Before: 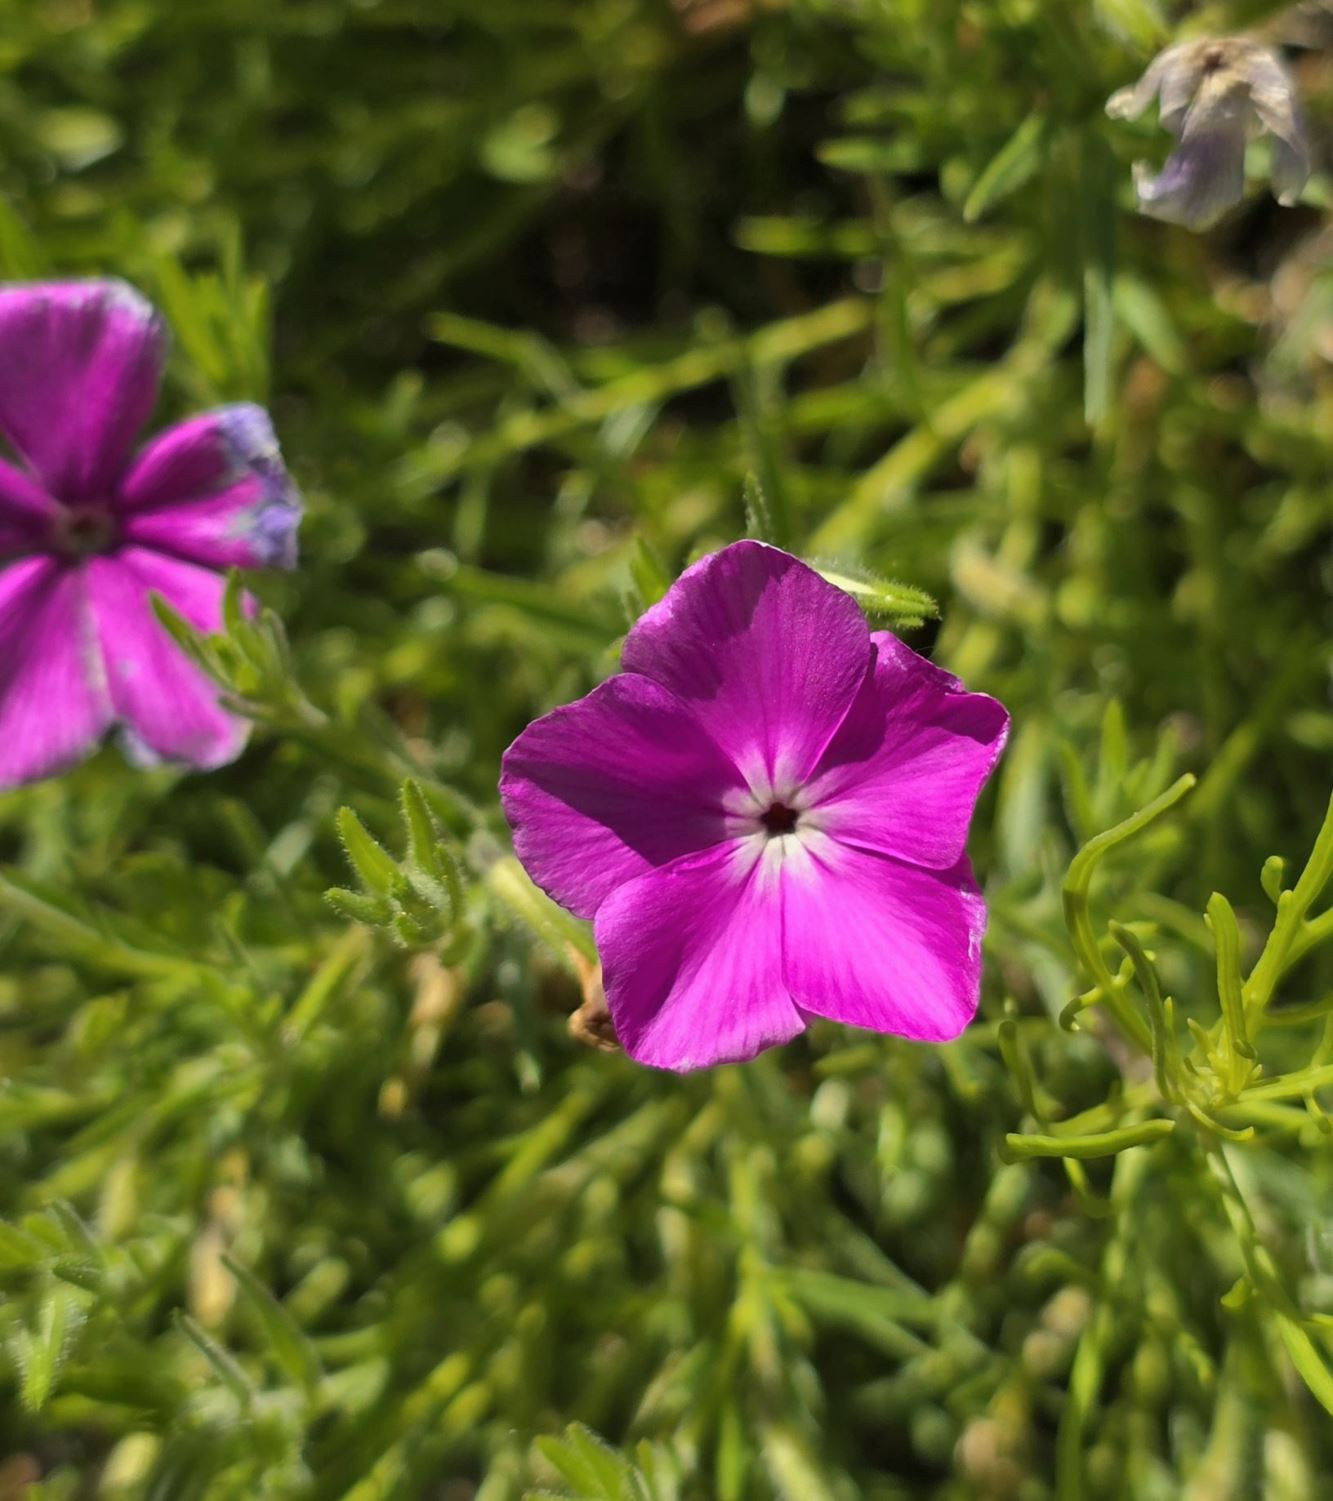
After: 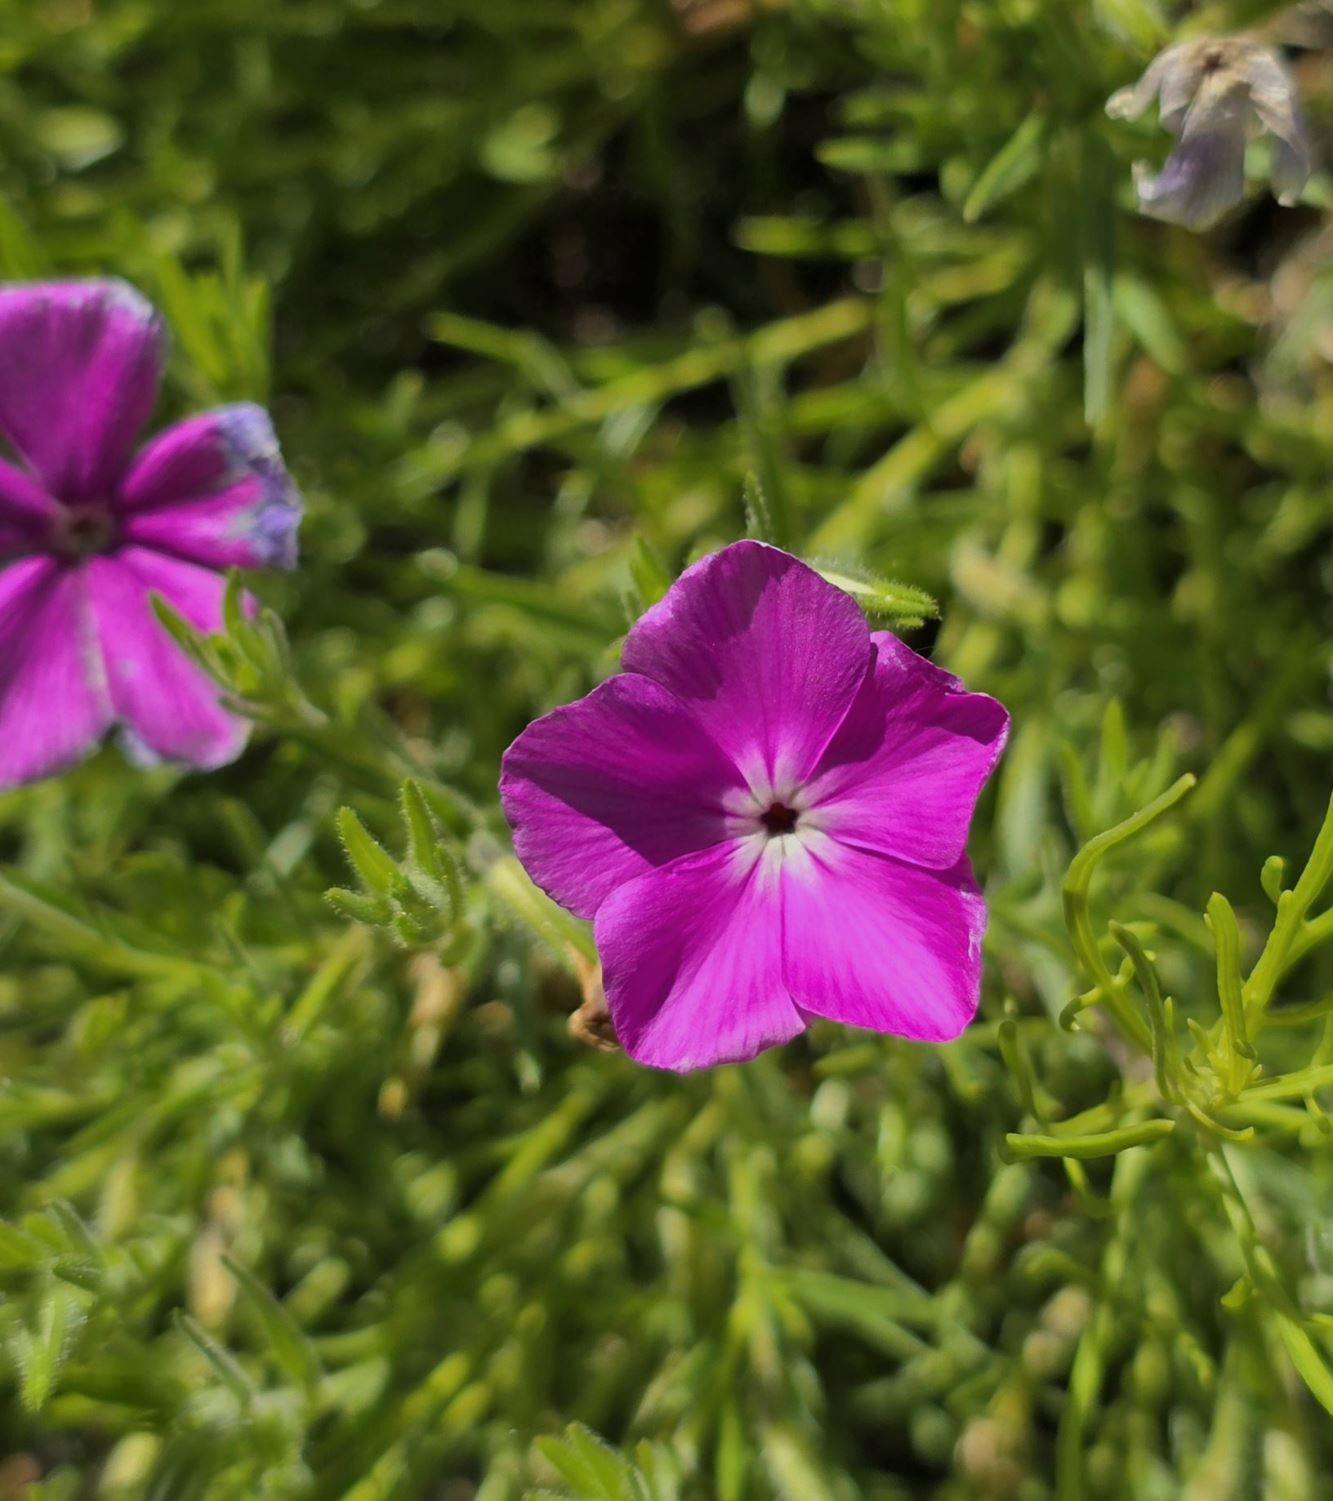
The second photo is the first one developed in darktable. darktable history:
white balance: red 0.982, blue 1.018
filmic rgb: black relative exposure -15 EV, white relative exposure 3 EV, threshold 6 EV, target black luminance 0%, hardness 9.27, latitude 99%, contrast 0.912, shadows ↔ highlights balance 0.505%, add noise in highlights 0, color science v3 (2019), use custom middle-gray values true, iterations of high-quality reconstruction 0, contrast in highlights soft, enable highlight reconstruction true
